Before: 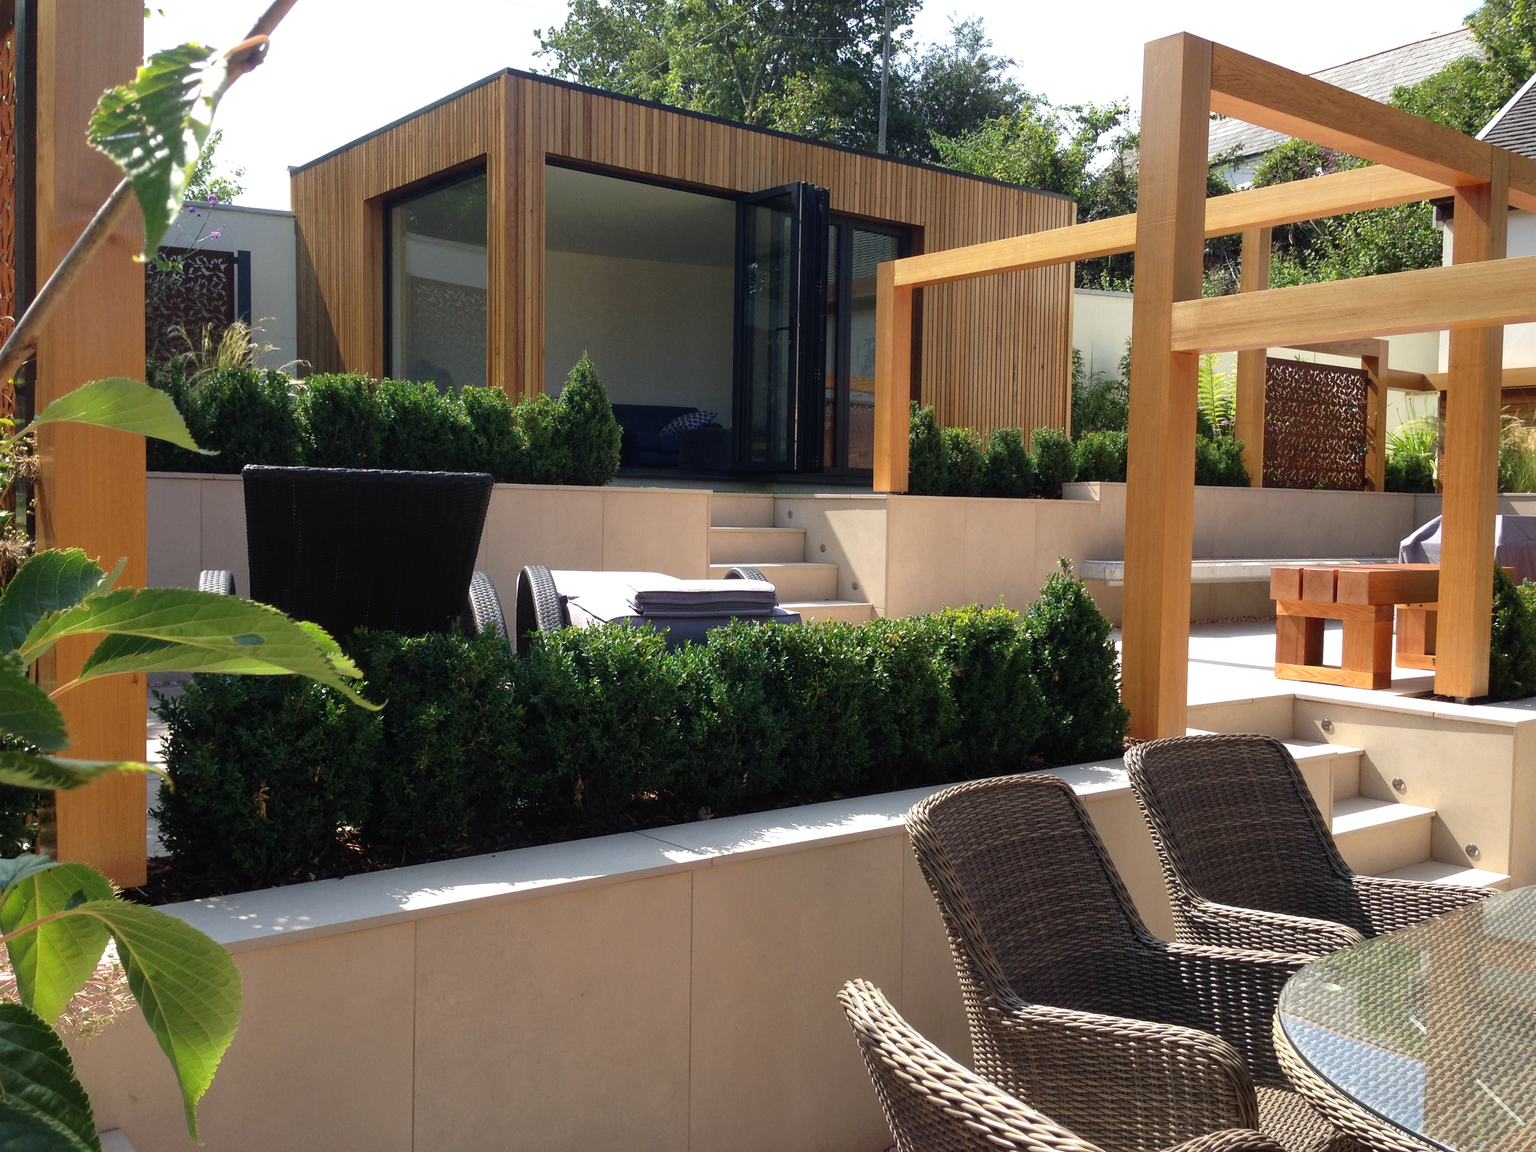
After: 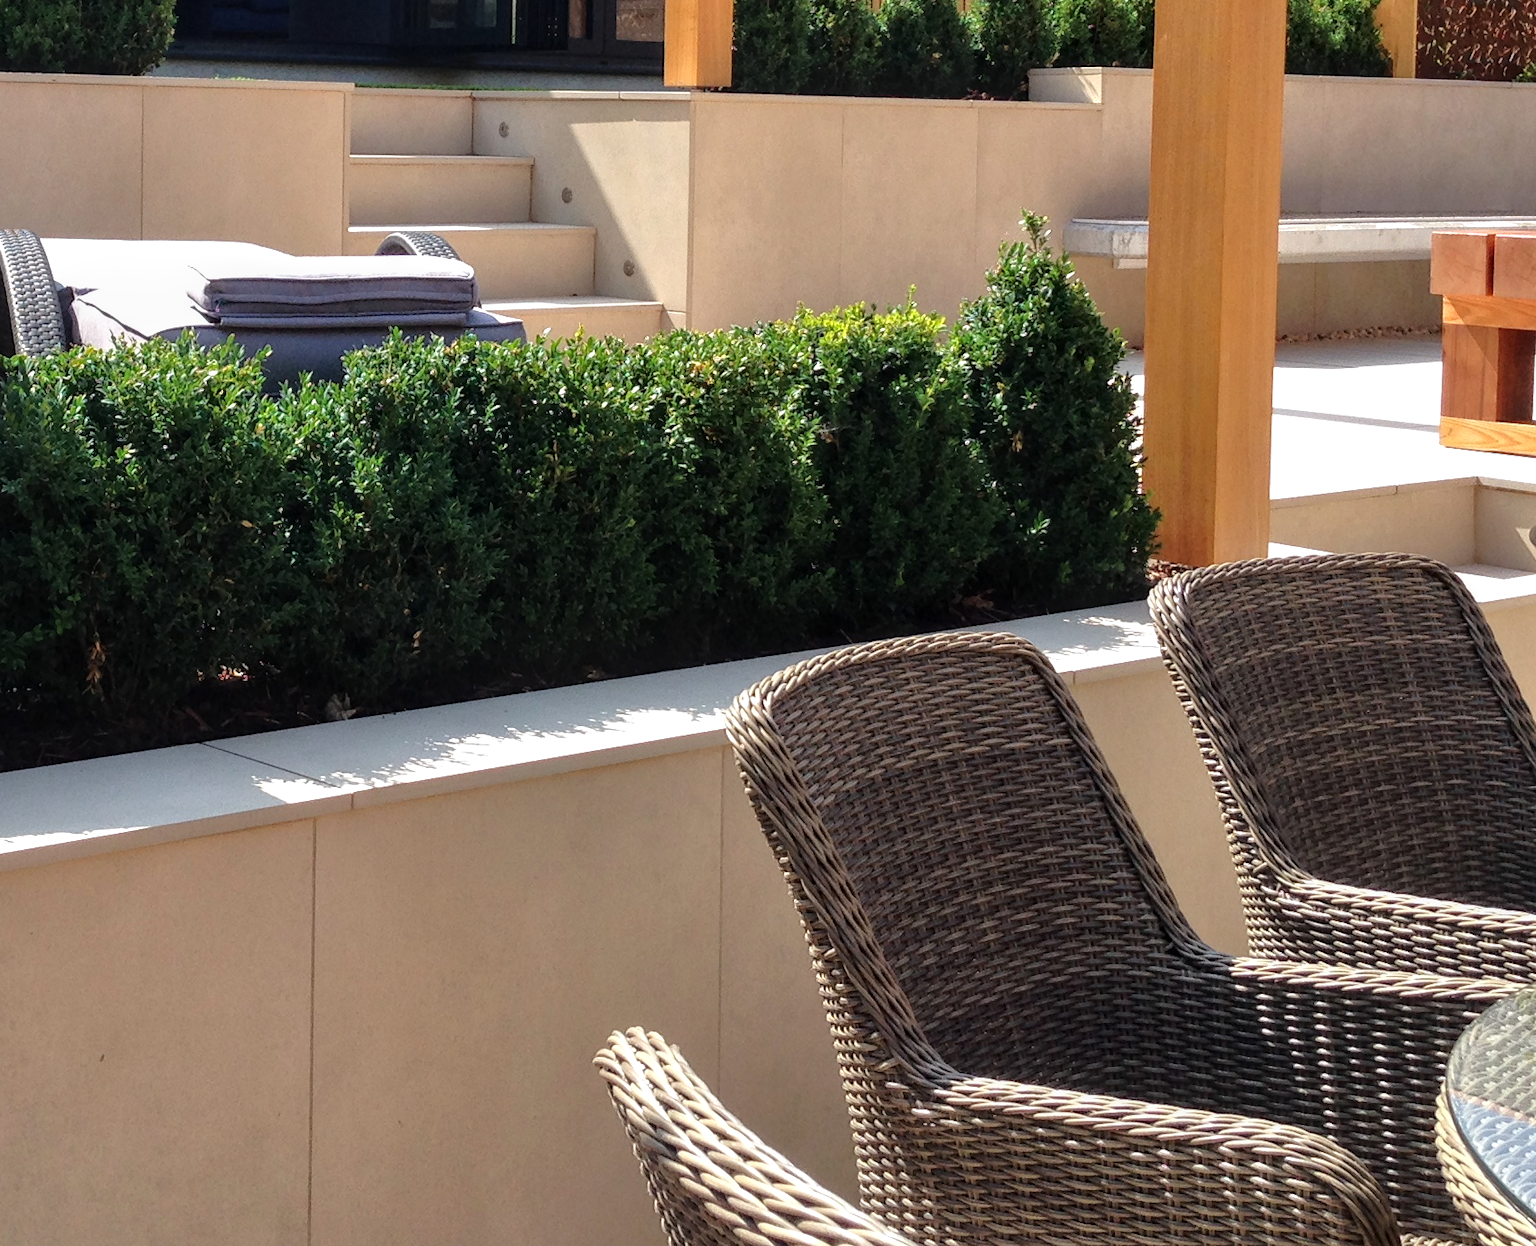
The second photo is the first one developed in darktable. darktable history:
tone equalizer: -8 EV 0.001 EV, -7 EV -0.004 EV, -6 EV 0.009 EV, -5 EV 0.032 EV, -4 EV 0.276 EV, -3 EV 0.644 EV, -2 EV 0.584 EV, -1 EV 0.187 EV, +0 EV 0.024 EV
exposure: compensate highlight preservation false
crop: left 34.479%, top 38.822%, right 13.718%, bottom 5.172%
local contrast: on, module defaults
